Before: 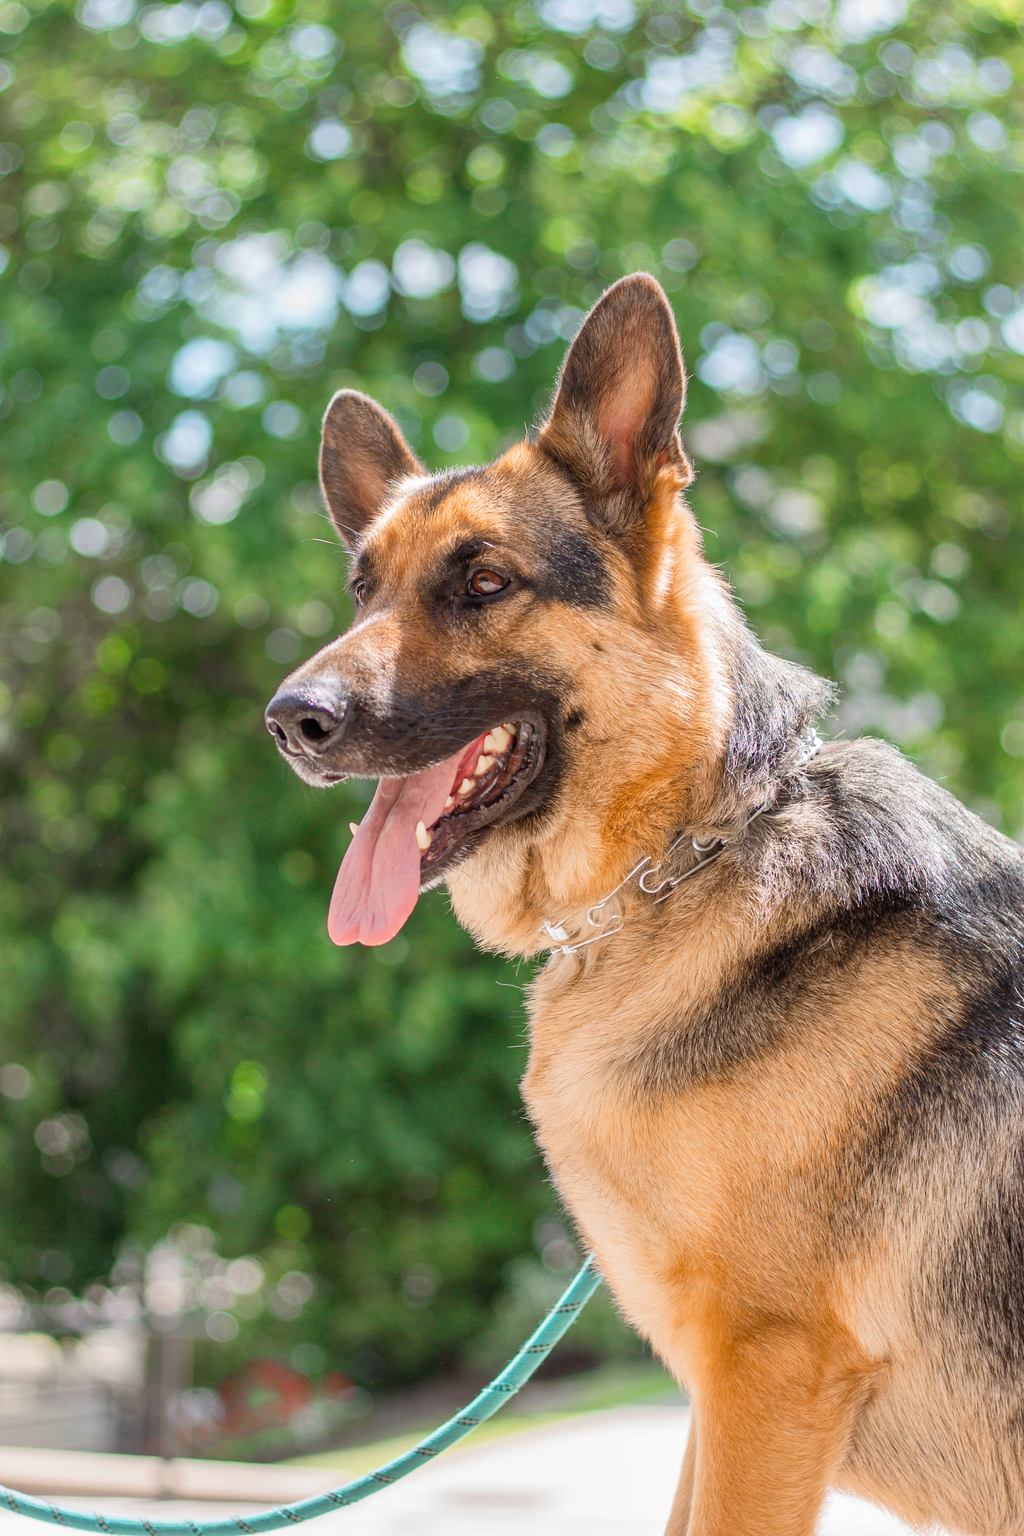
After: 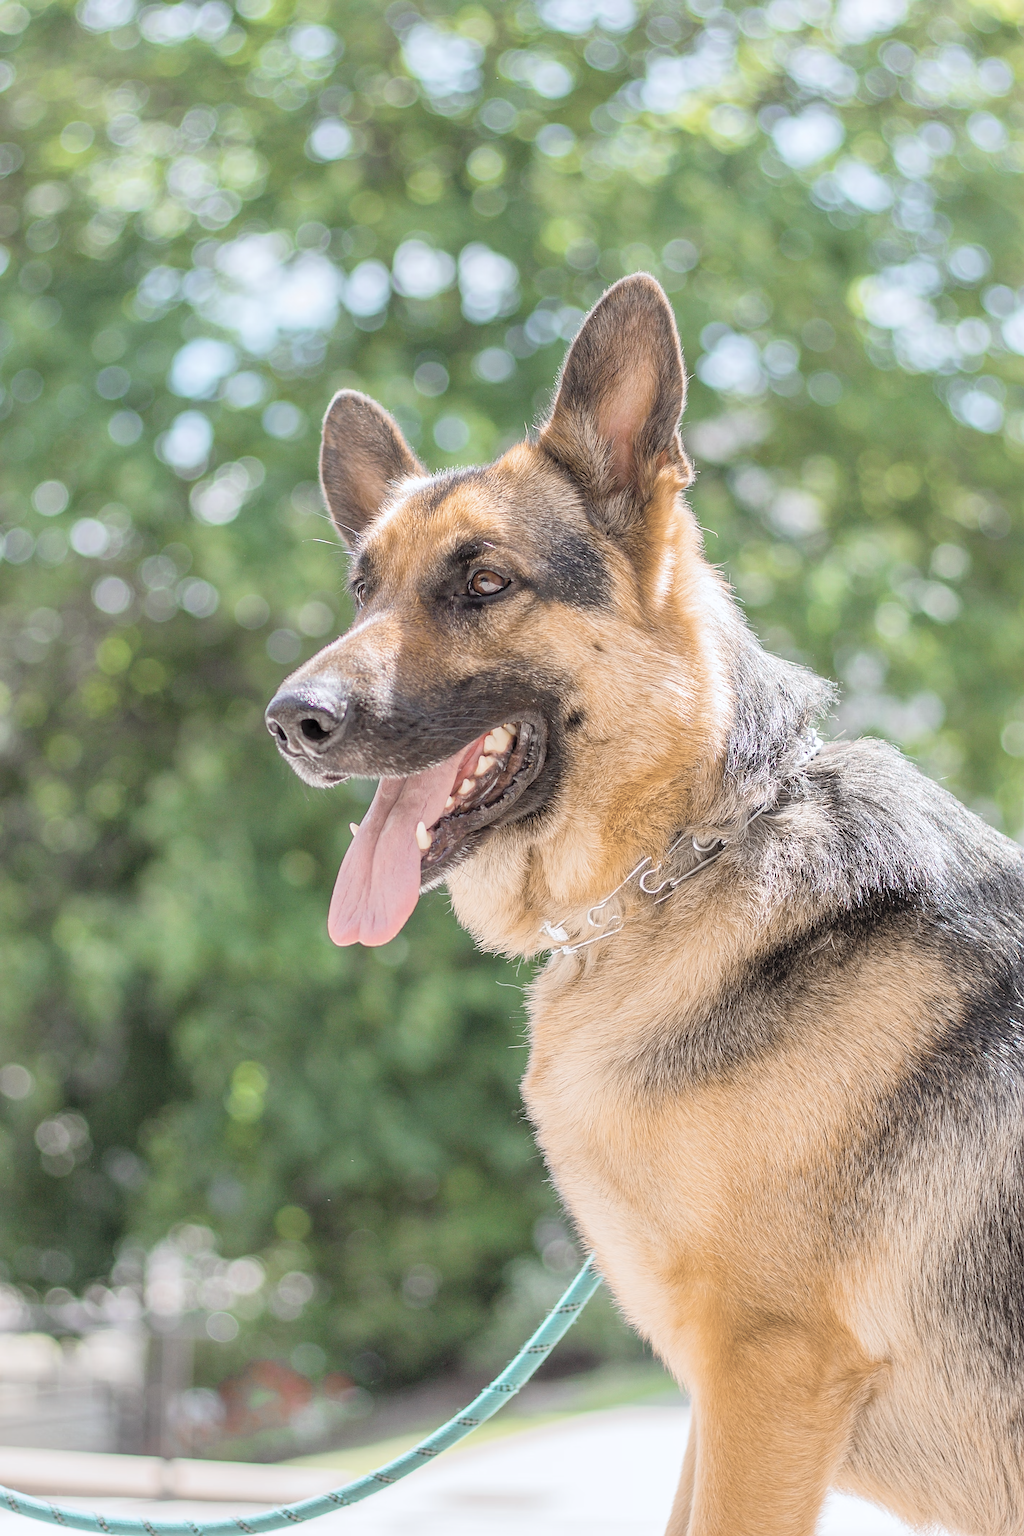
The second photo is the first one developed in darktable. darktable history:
contrast brightness saturation: brightness 0.18, saturation -0.5
white balance: red 0.98, blue 1.034
color balance rgb: perceptual saturation grading › global saturation 25%, global vibrance 20%
sharpen: on, module defaults
